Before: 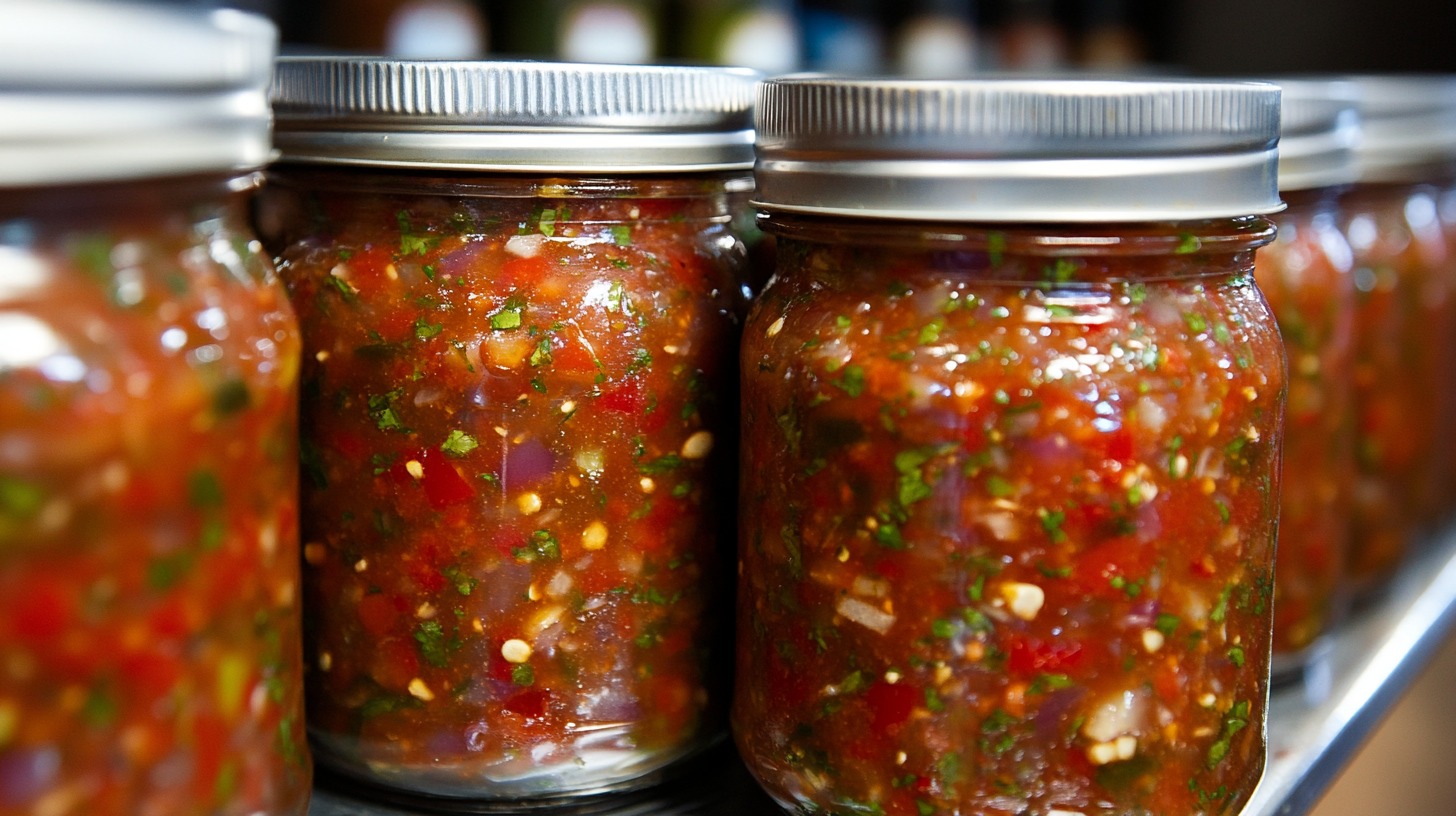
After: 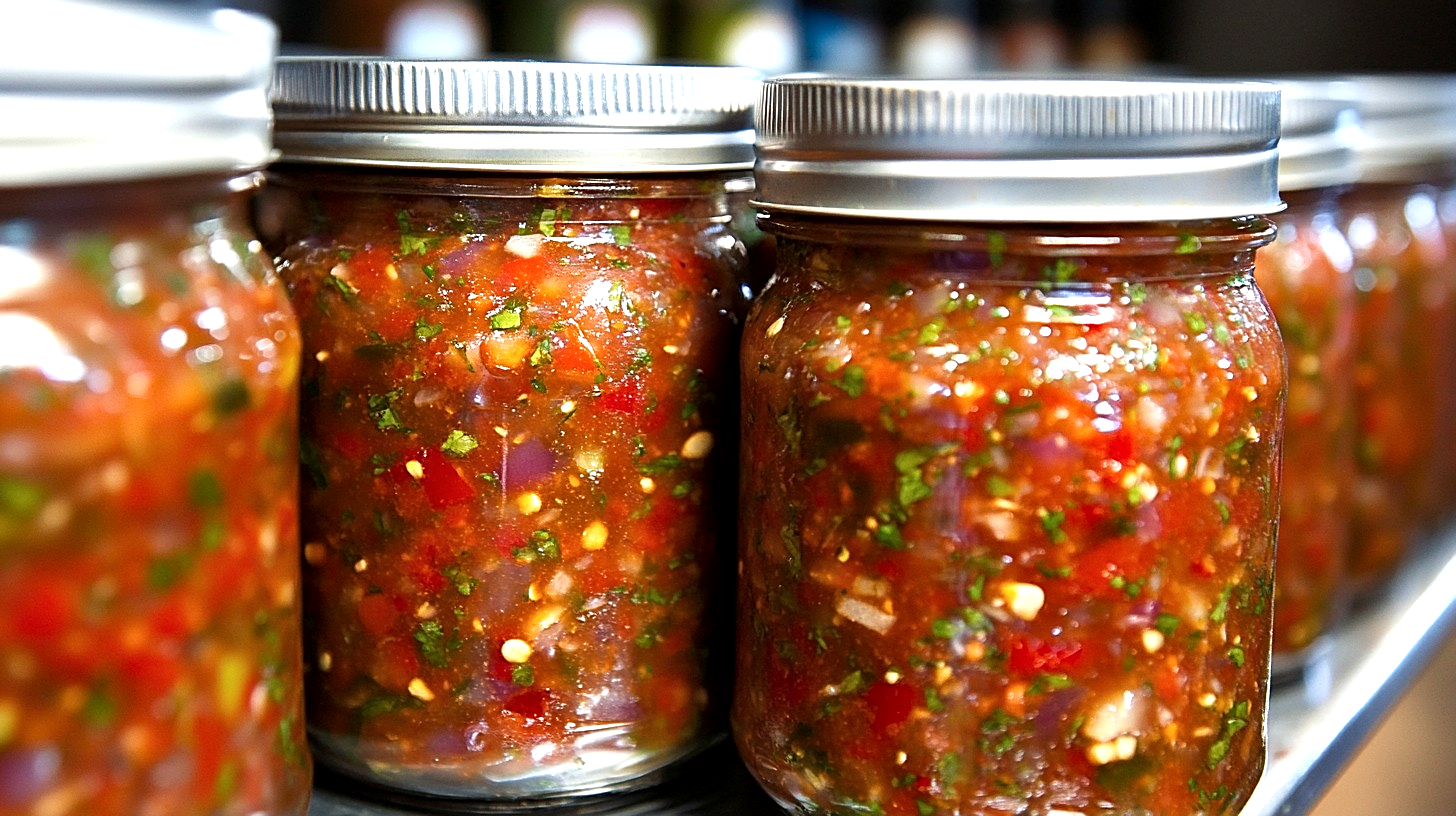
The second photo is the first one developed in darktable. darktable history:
local contrast: mode bilateral grid, contrast 20, coarseness 50, detail 120%, midtone range 0.2
exposure: exposure 0.657 EV, compensate highlight preservation false
sharpen: on, module defaults
